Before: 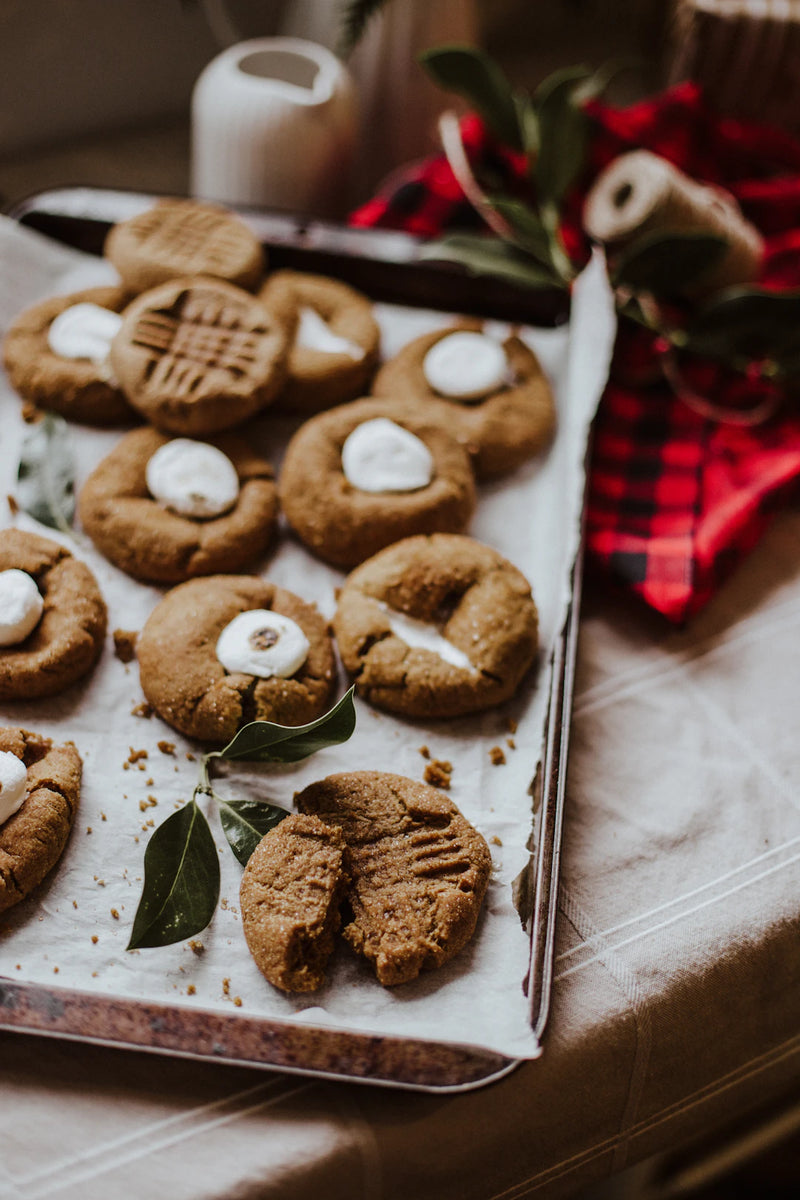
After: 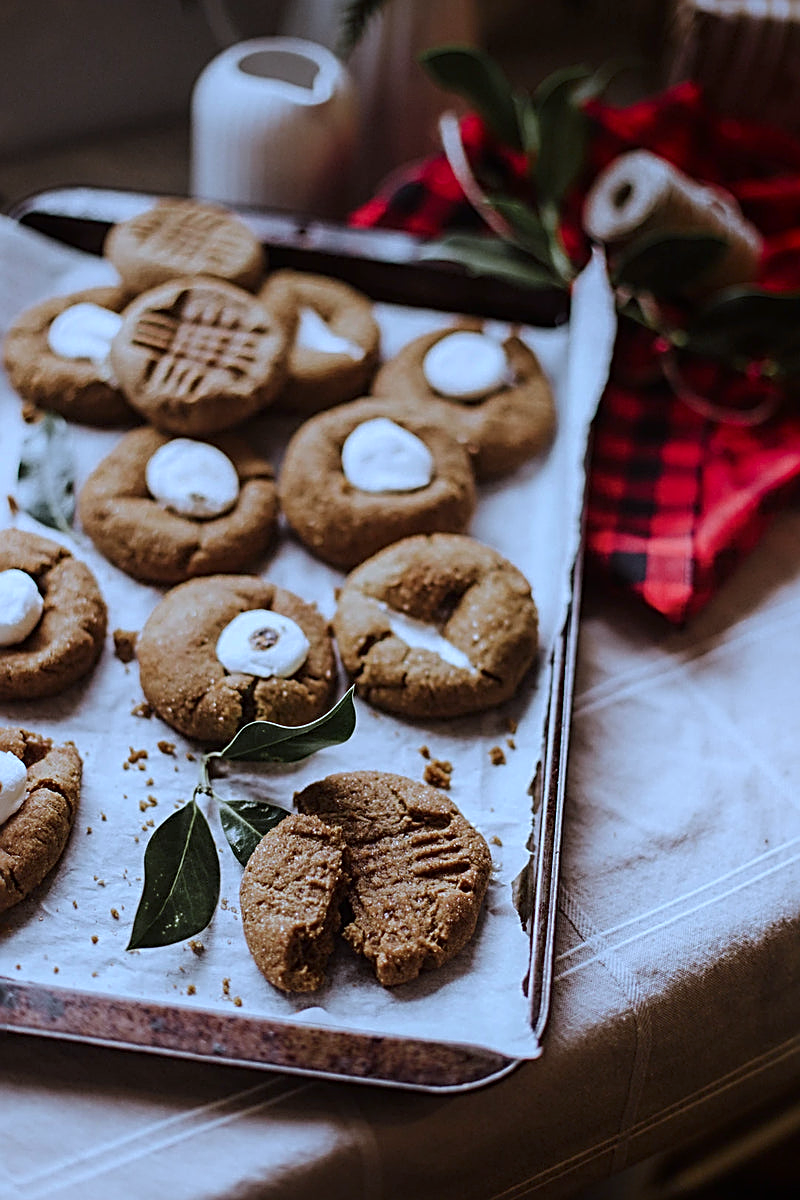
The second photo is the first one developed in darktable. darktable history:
shadows and highlights: shadows -39.12, highlights 62.89, soften with gaussian
color calibration: illuminant custom, x 0.391, y 0.392, temperature 3856.62 K, gamut compression 0.974
sharpen: radius 2.628, amount 0.697
